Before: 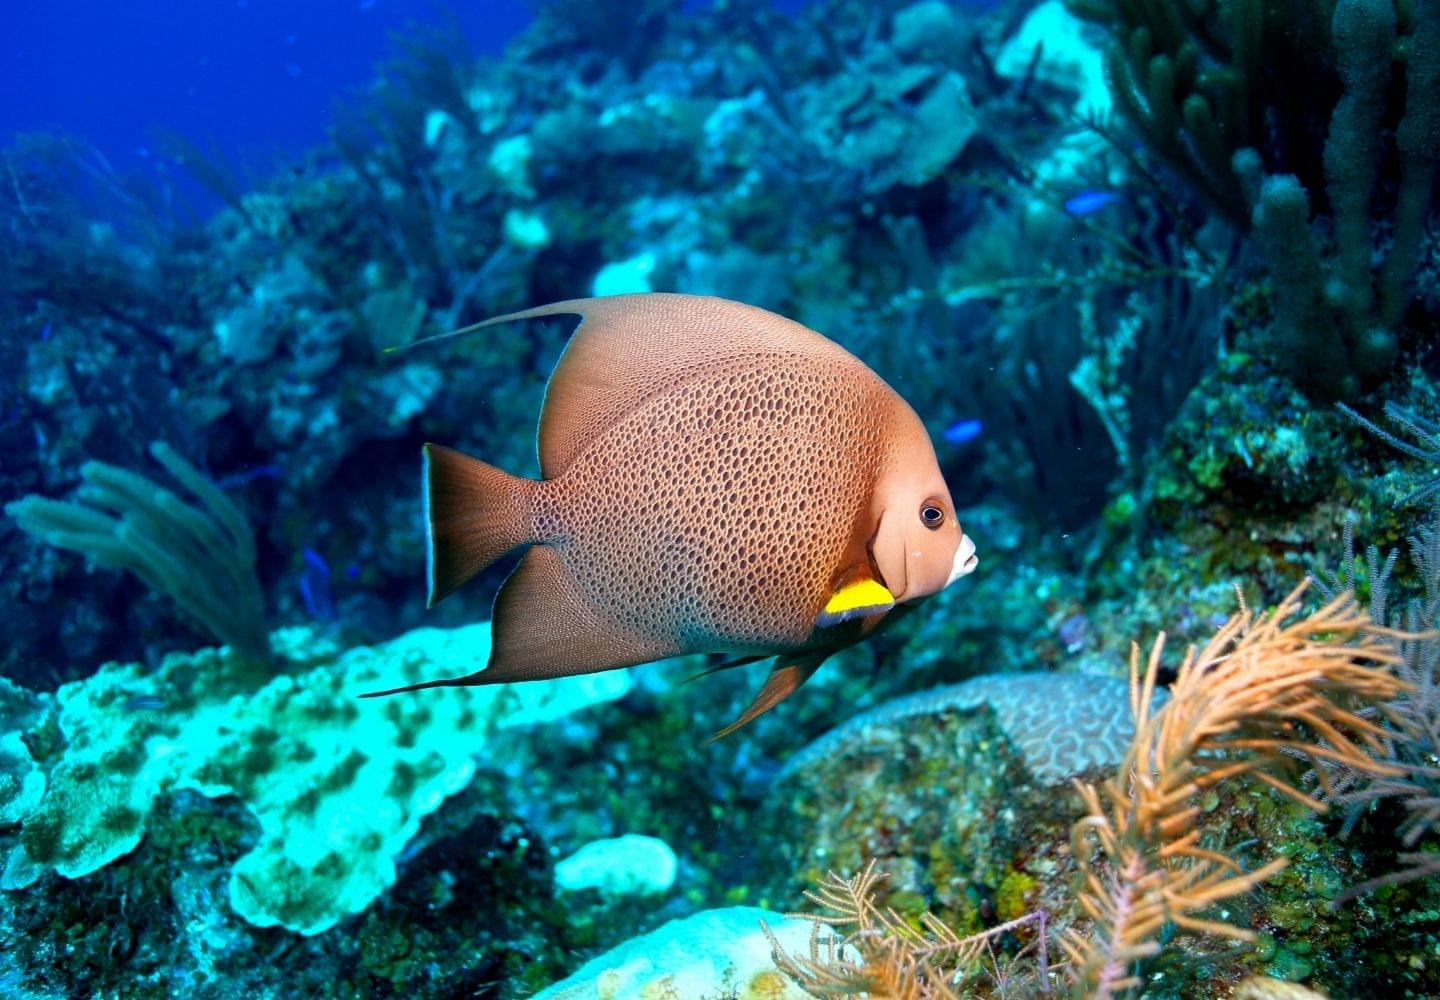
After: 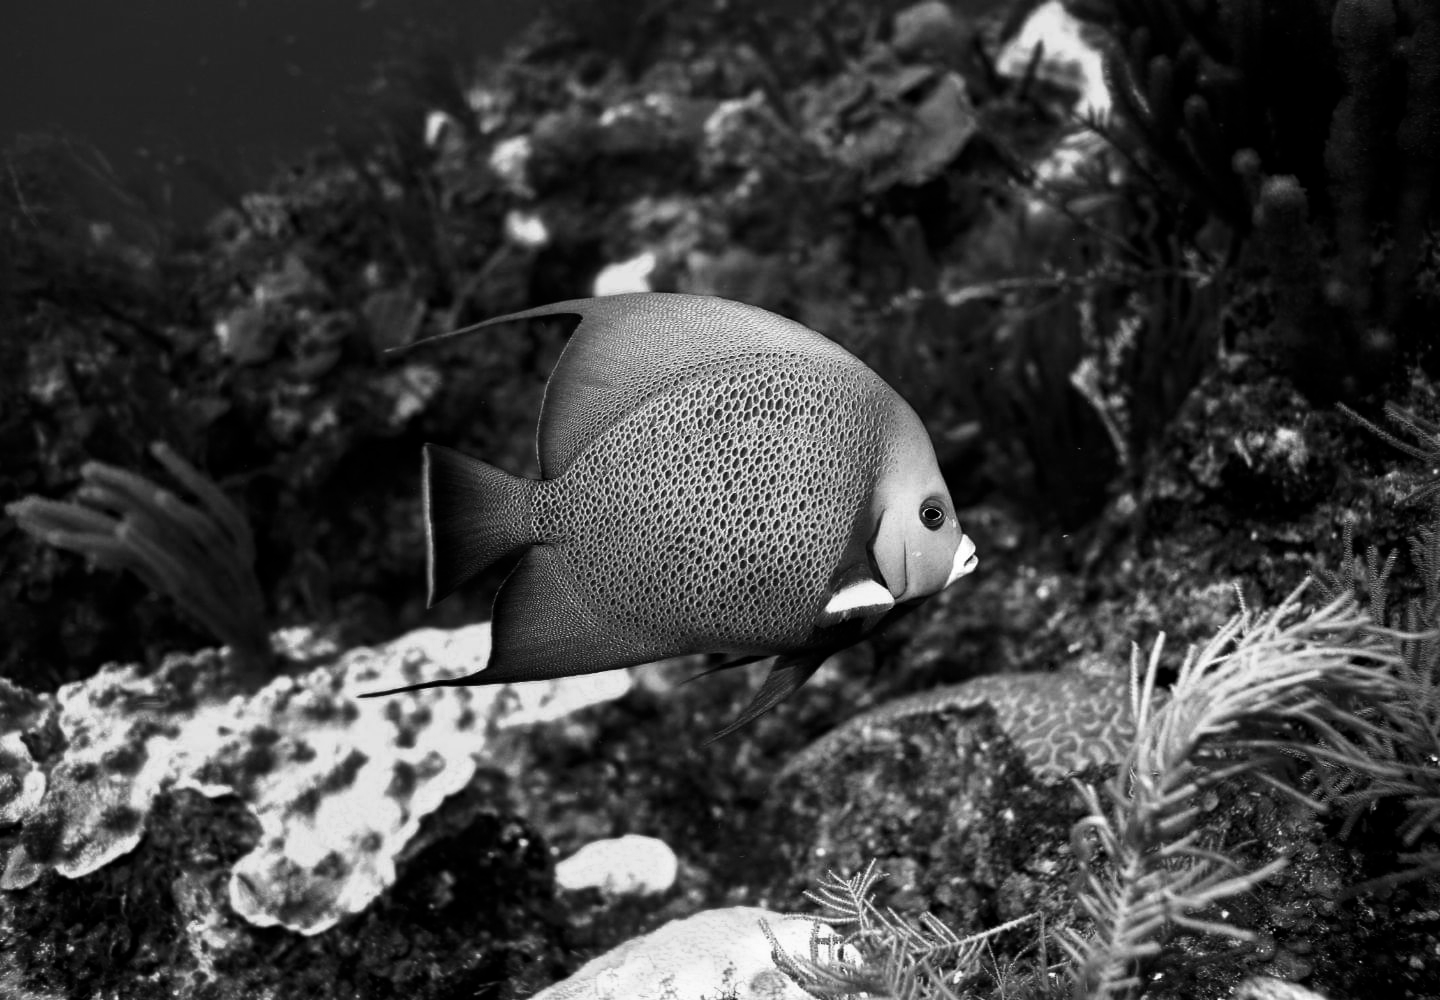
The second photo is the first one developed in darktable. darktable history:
contrast brightness saturation: contrast 0.13, brightness -0.24, saturation 0.14
shadows and highlights: shadows 0, highlights 40
haze removal: compatibility mode true, adaptive false
monochrome: on, module defaults
